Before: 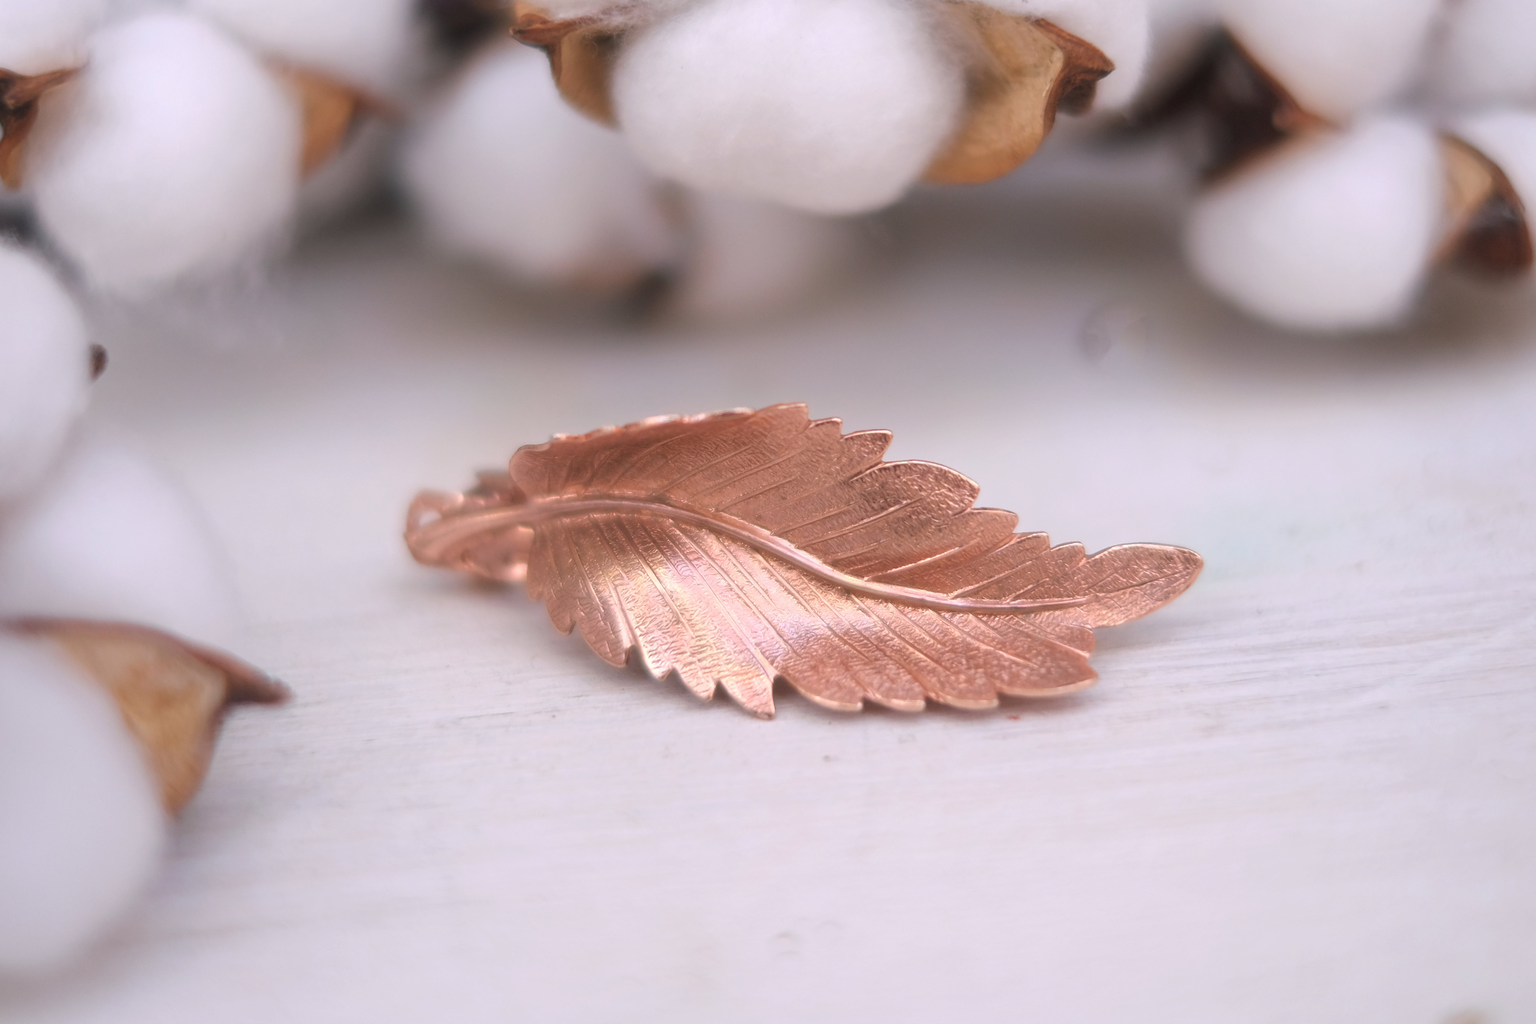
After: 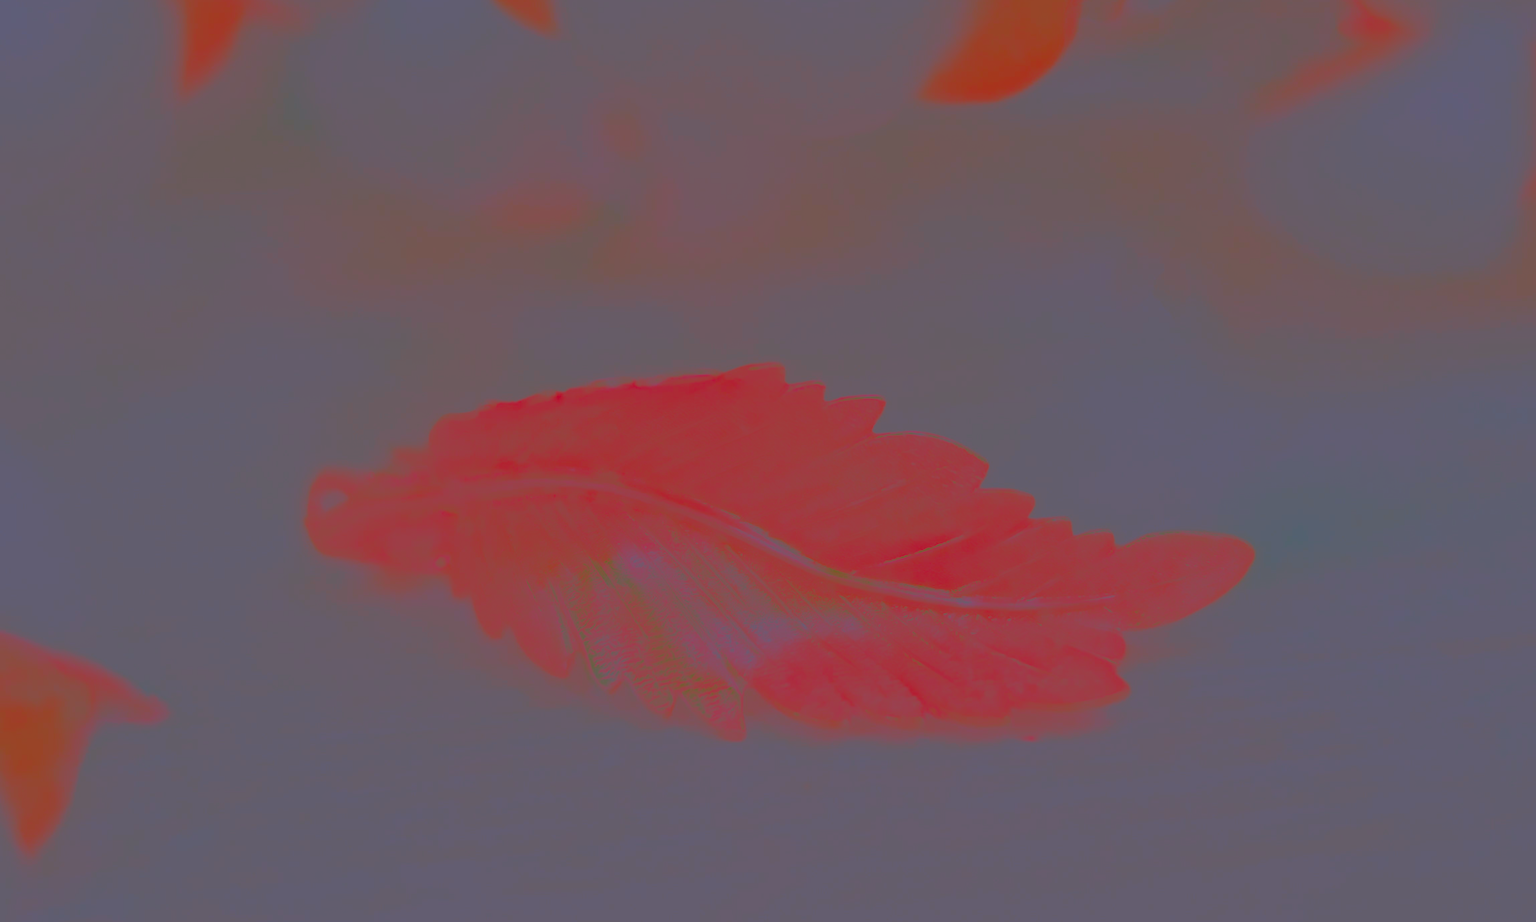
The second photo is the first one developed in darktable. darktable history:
crop and rotate: left 9.658%, top 9.525%, right 6.192%, bottom 14.689%
color zones: curves: ch1 [(0.29, 0.492) (0.373, 0.185) (0.509, 0.481)]; ch2 [(0.25, 0.462) (0.749, 0.457)], process mode strong
contrast brightness saturation: contrast -0.986, brightness -0.162, saturation 0.748
